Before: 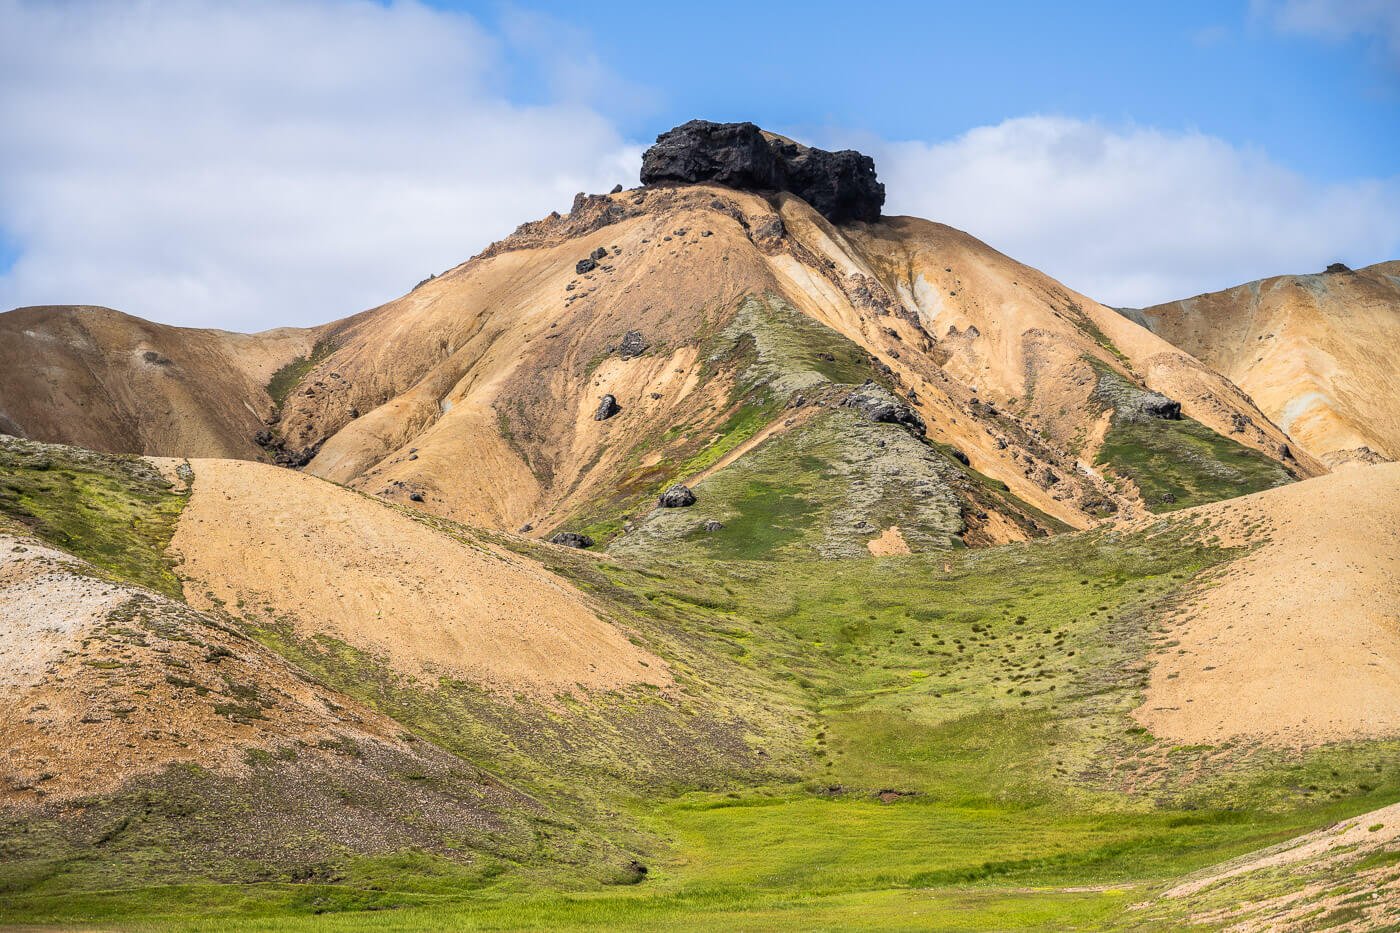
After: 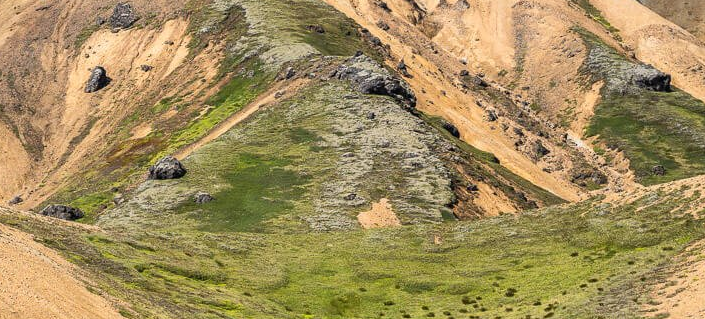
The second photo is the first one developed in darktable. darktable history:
tone equalizer: on, module defaults
crop: left 36.477%, top 35.159%, right 13.107%, bottom 30.61%
